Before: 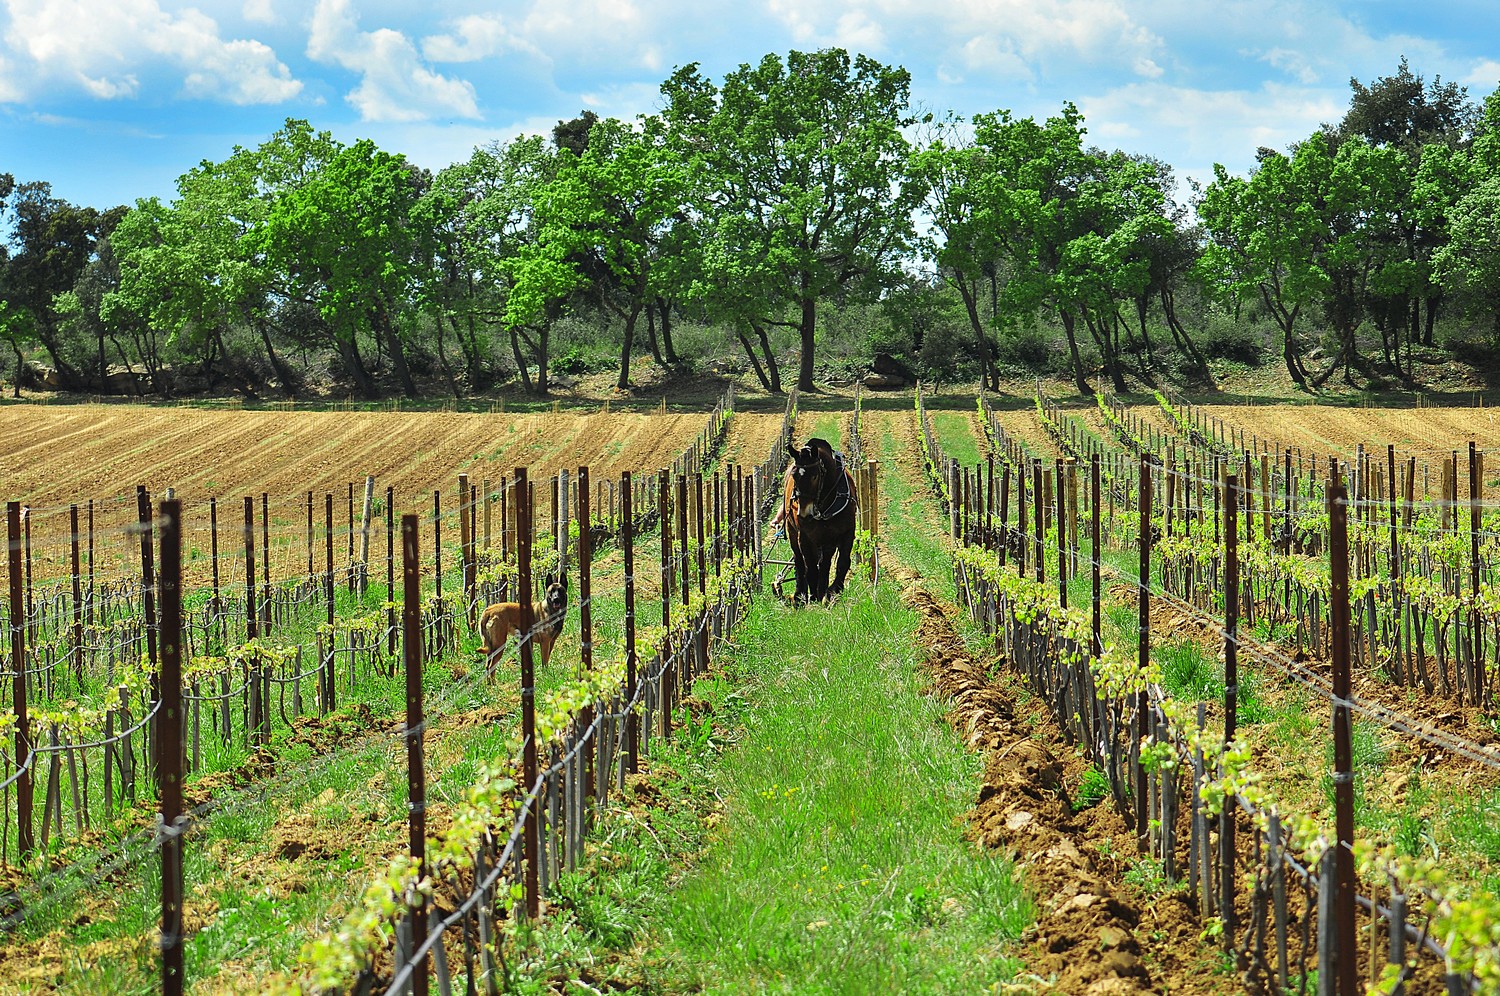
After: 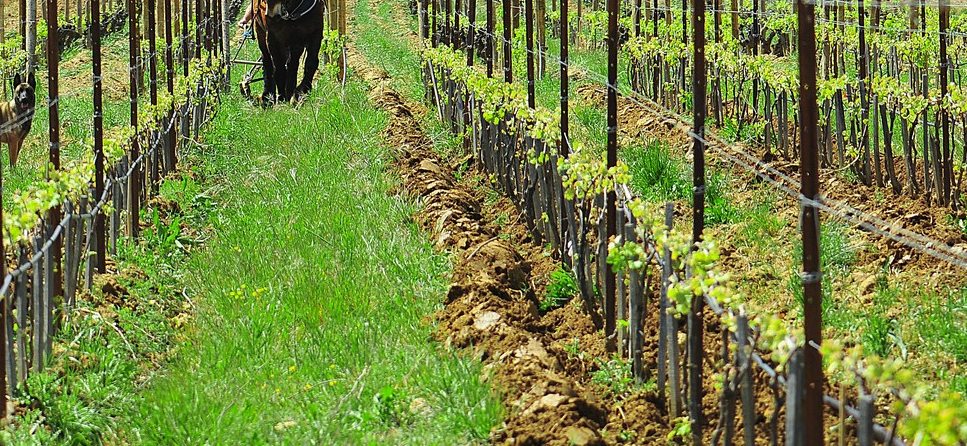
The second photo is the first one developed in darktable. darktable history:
white balance: red 0.982, blue 1.018
crop and rotate: left 35.509%, top 50.238%, bottom 4.934%
